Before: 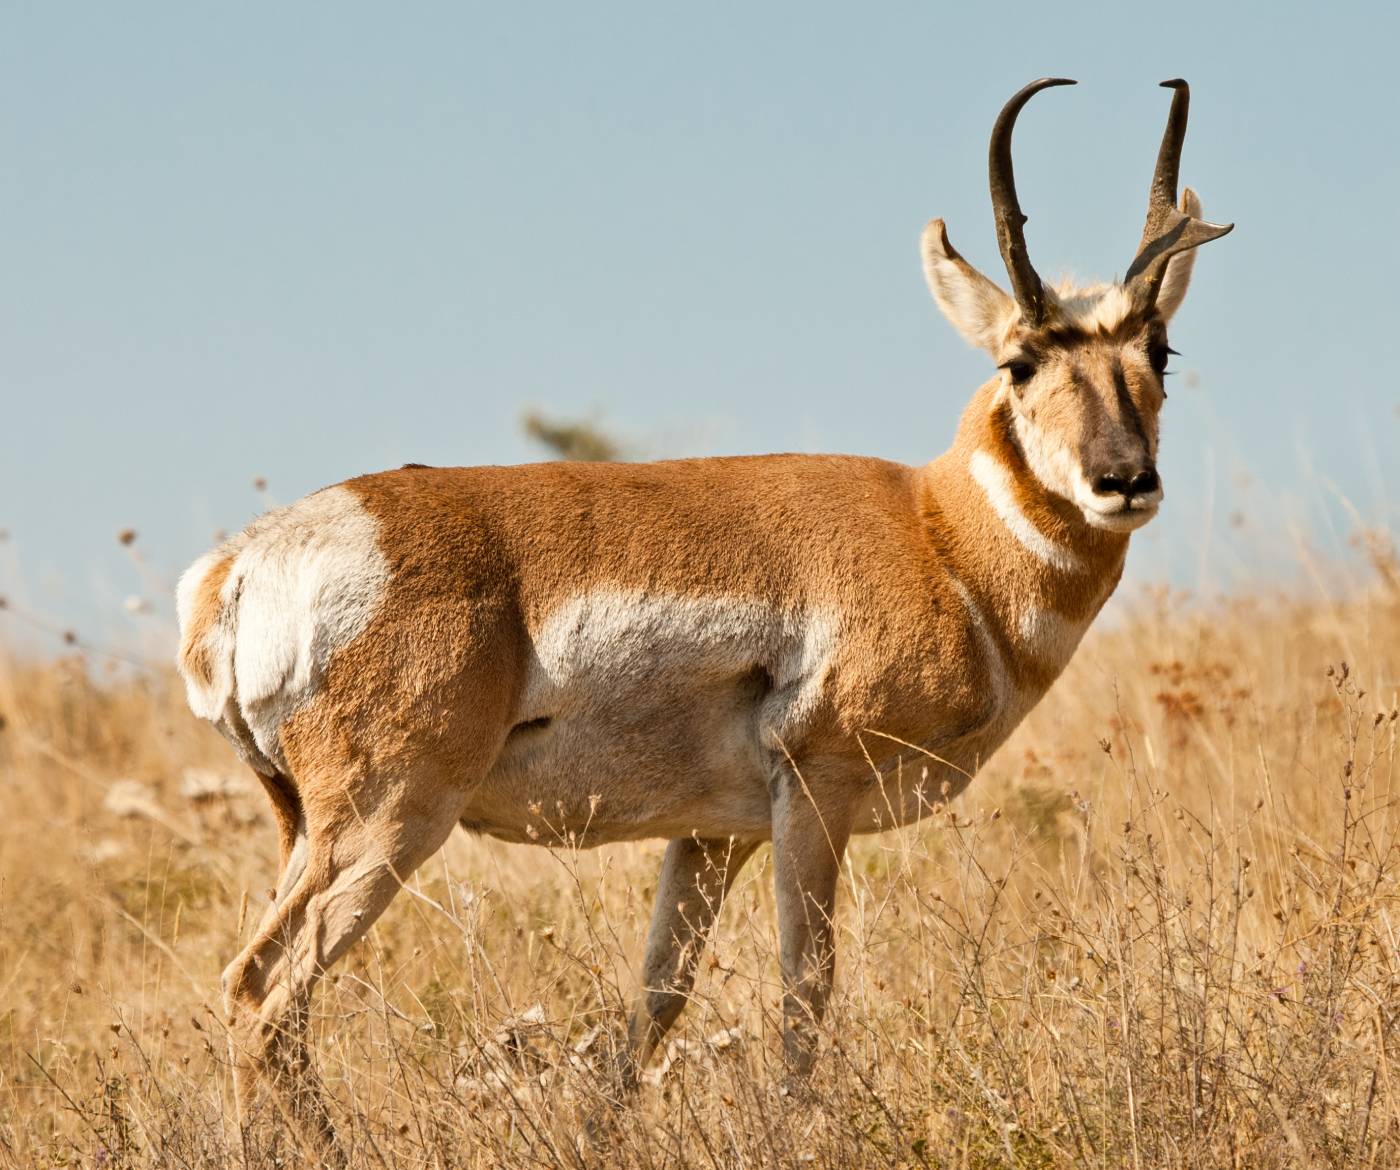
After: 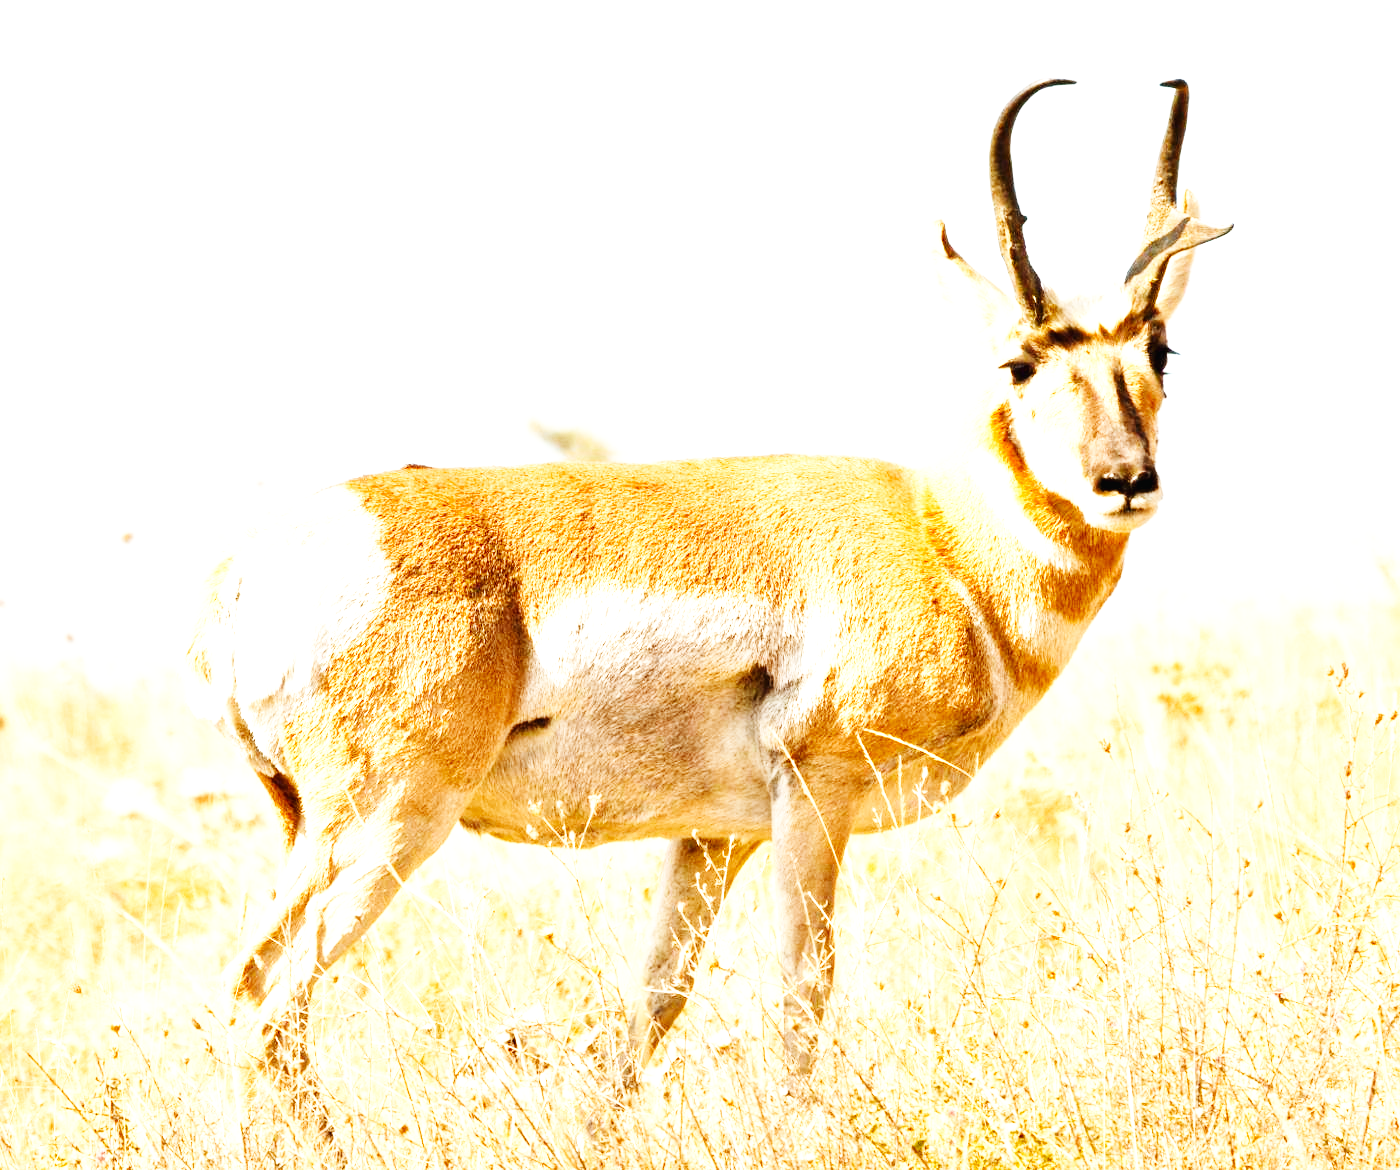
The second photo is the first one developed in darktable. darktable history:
exposure: black level correction 0, exposure 1.2 EV, compensate highlight preservation false
shadows and highlights: shadows 31.31, highlights -0.039, highlights color adjustment 39.19%, soften with gaussian
base curve: curves: ch0 [(0, 0.003) (0.001, 0.002) (0.006, 0.004) (0.02, 0.022) (0.048, 0.086) (0.094, 0.234) (0.162, 0.431) (0.258, 0.629) (0.385, 0.8) (0.548, 0.918) (0.751, 0.988) (1, 1)], preserve colors none
